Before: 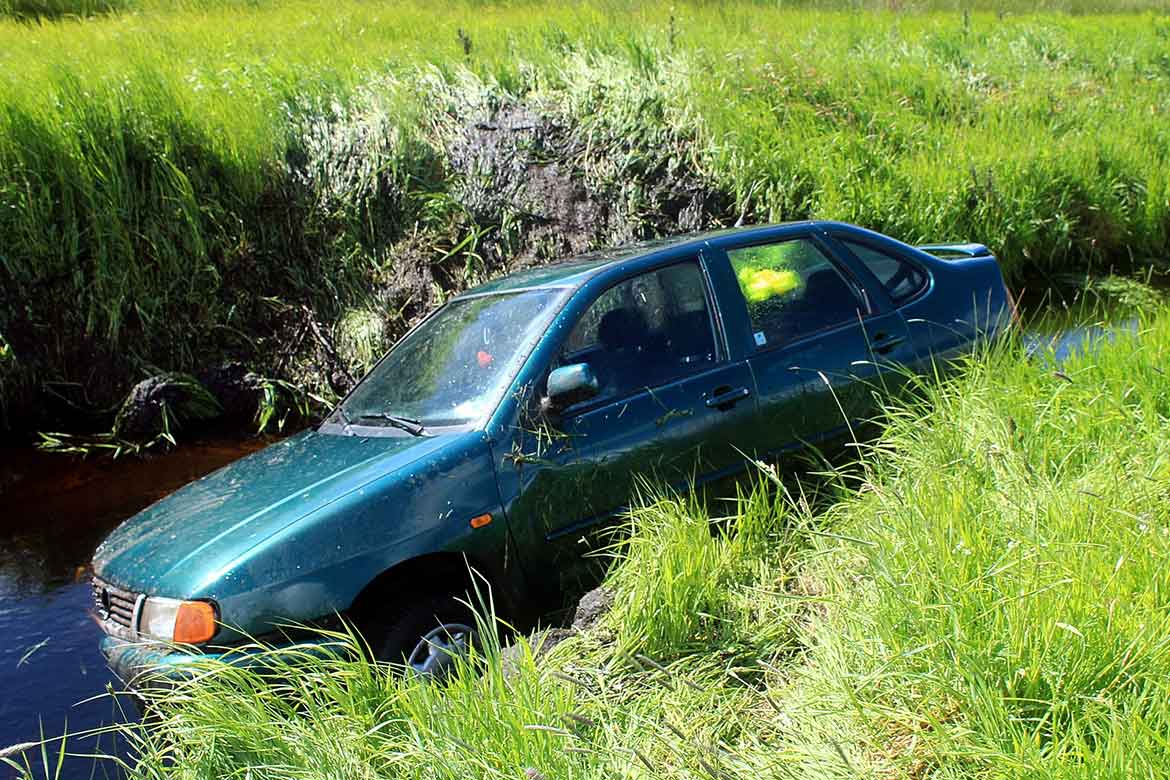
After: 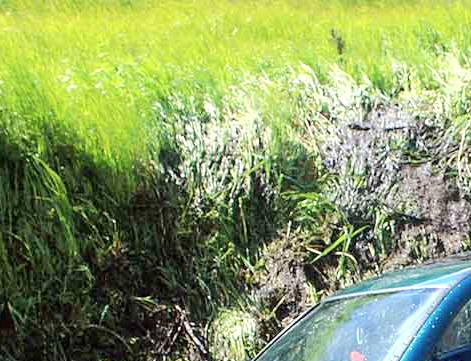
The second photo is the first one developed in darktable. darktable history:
contrast brightness saturation: saturation -0.056
crop and rotate: left 10.92%, top 0.087%, right 48.757%, bottom 53.616%
tone equalizer: -8 EV 1.04 EV, -7 EV 1.04 EV, -6 EV 1.04 EV, -5 EV 0.977 EV, -4 EV 1.01 EV, -3 EV 0.77 EV, -2 EV 0.509 EV, -1 EV 0.268 EV, edges refinement/feathering 500, mask exposure compensation -1.57 EV, preserve details no
